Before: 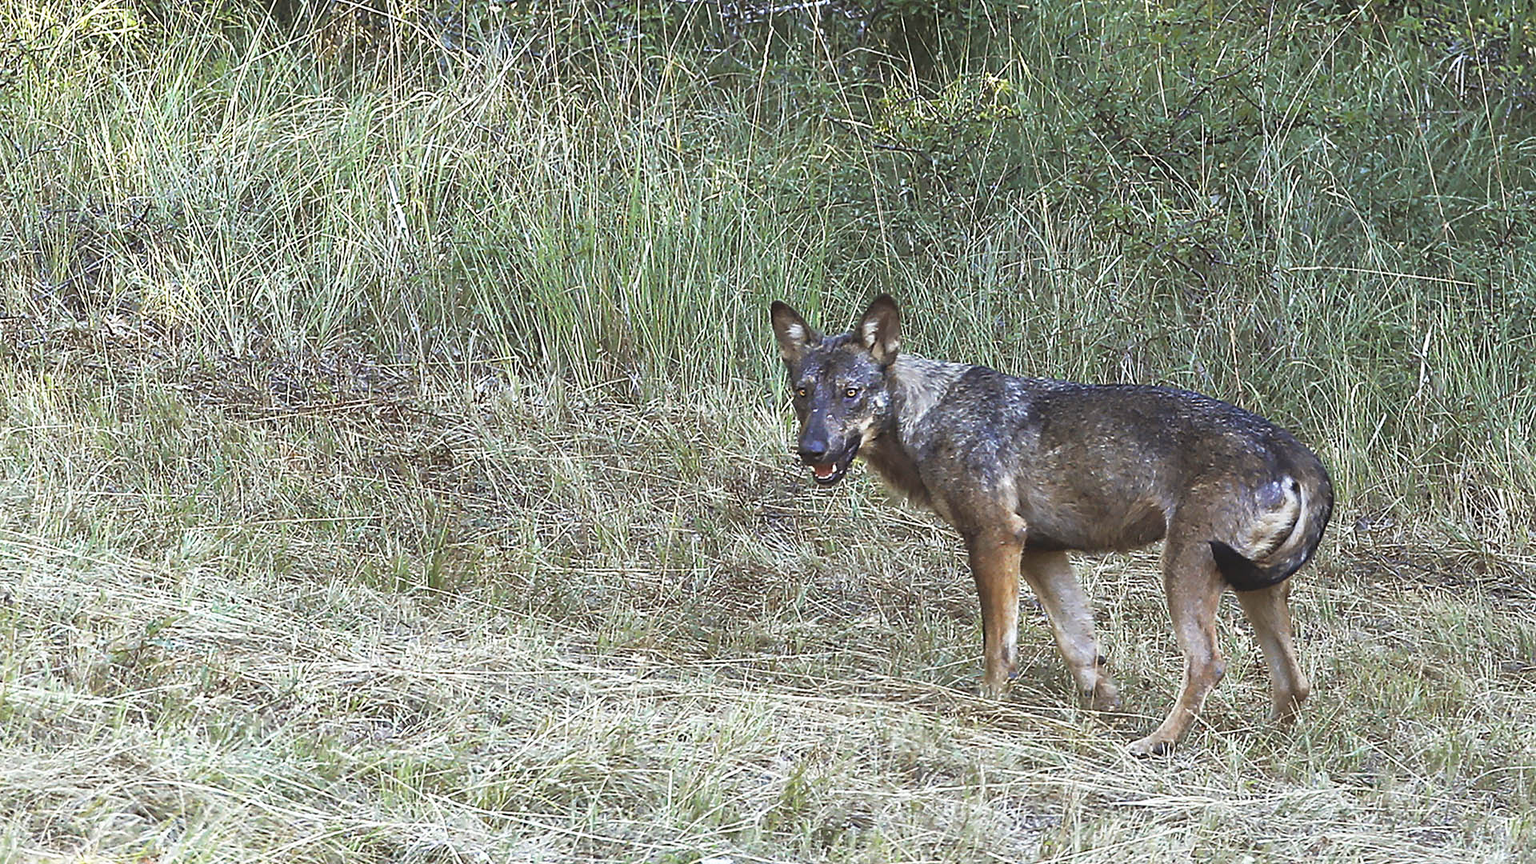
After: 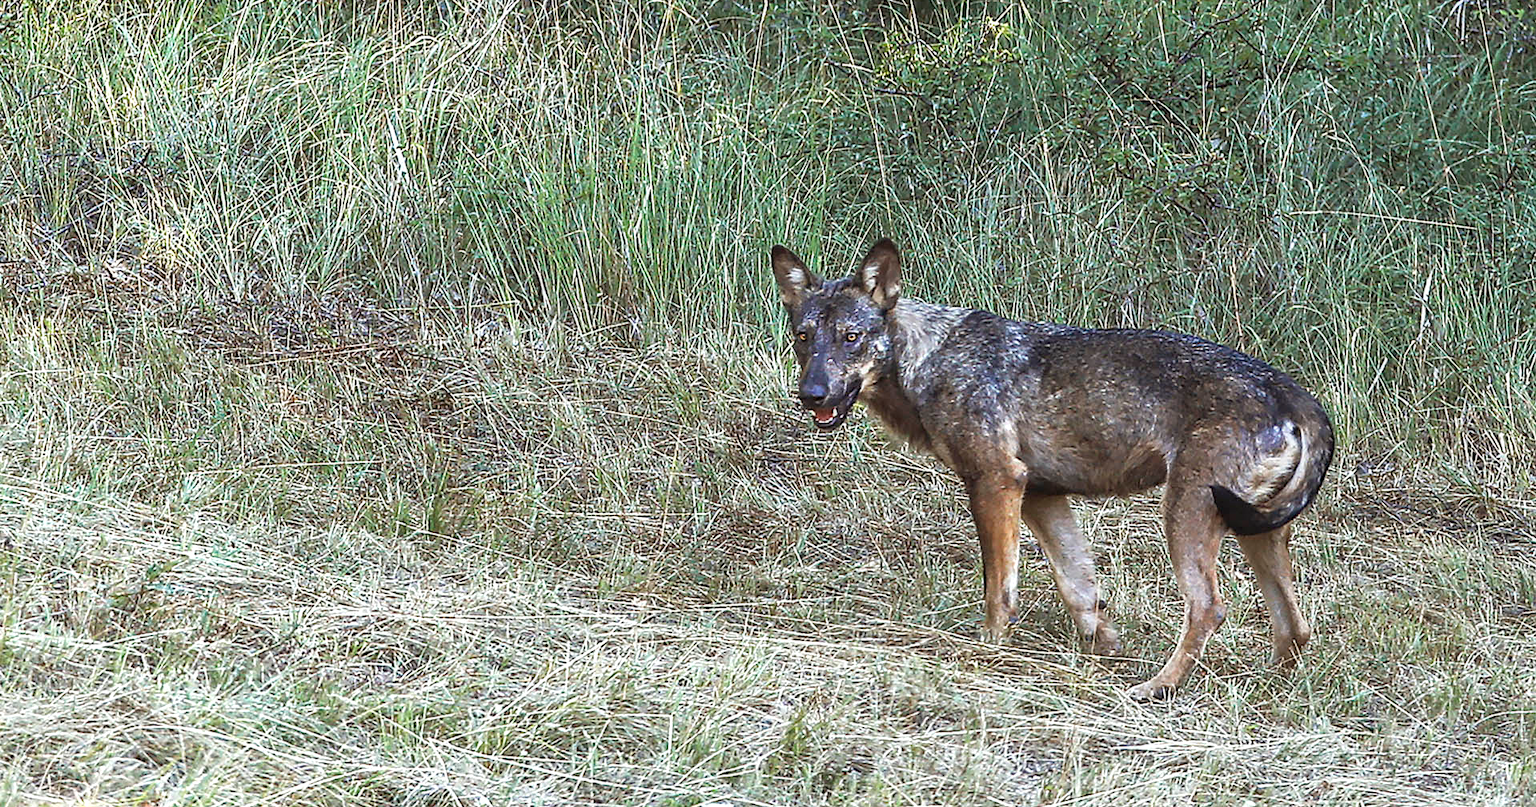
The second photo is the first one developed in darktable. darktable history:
crop and rotate: top 6.5%
local contrast: highlights 30%, detail 135%
